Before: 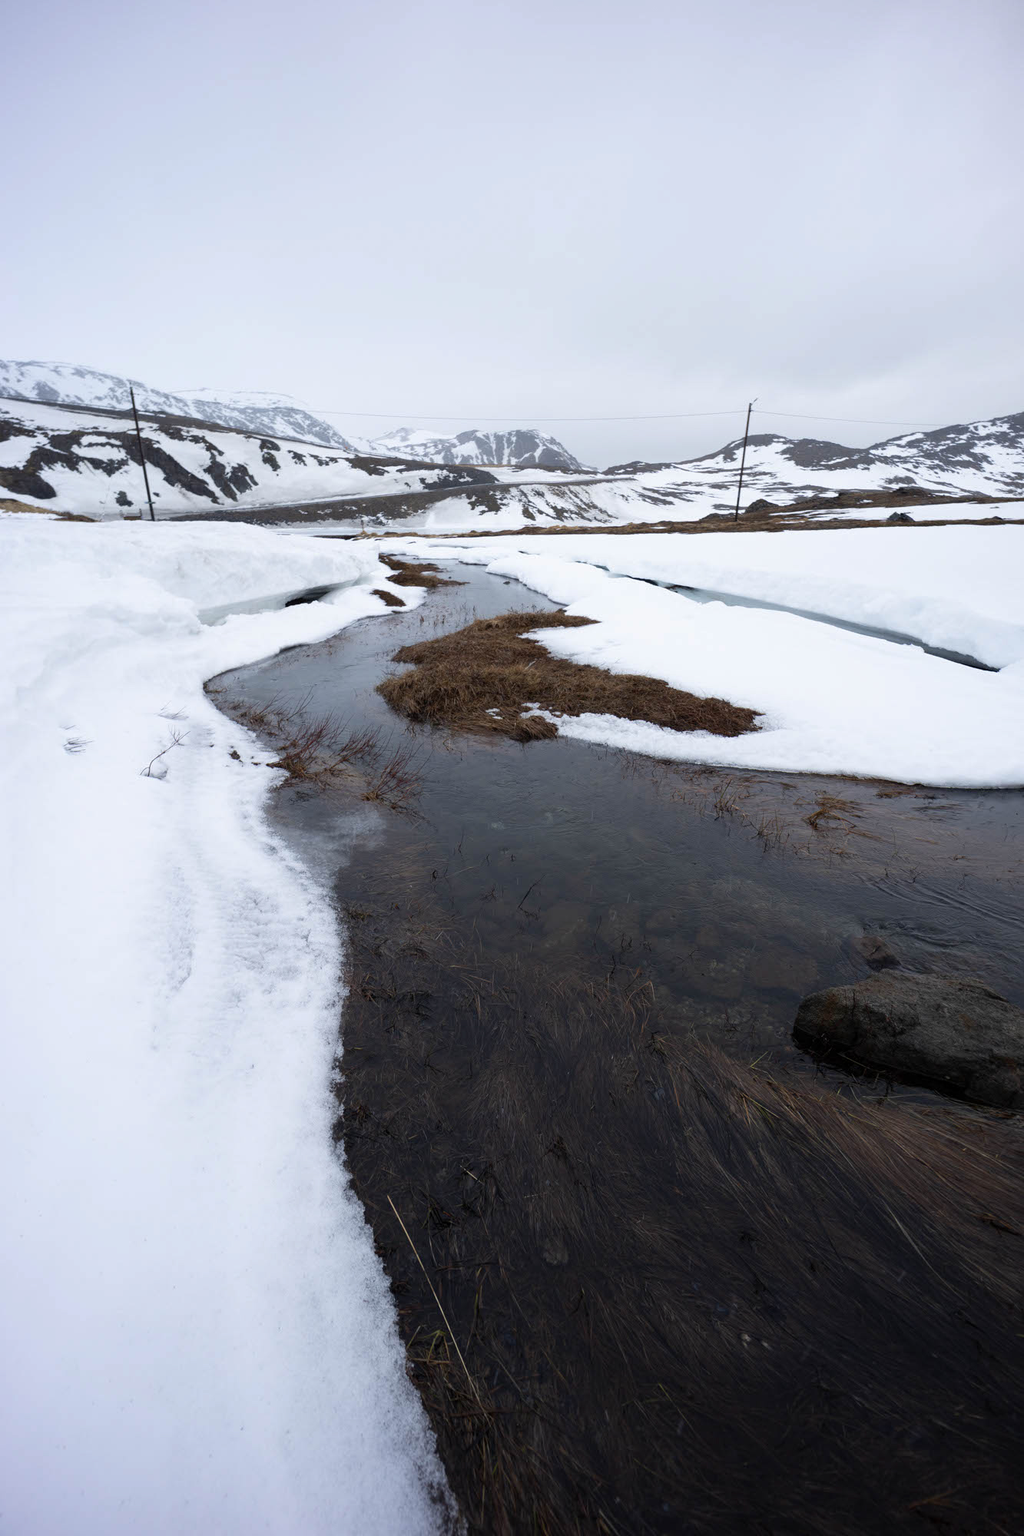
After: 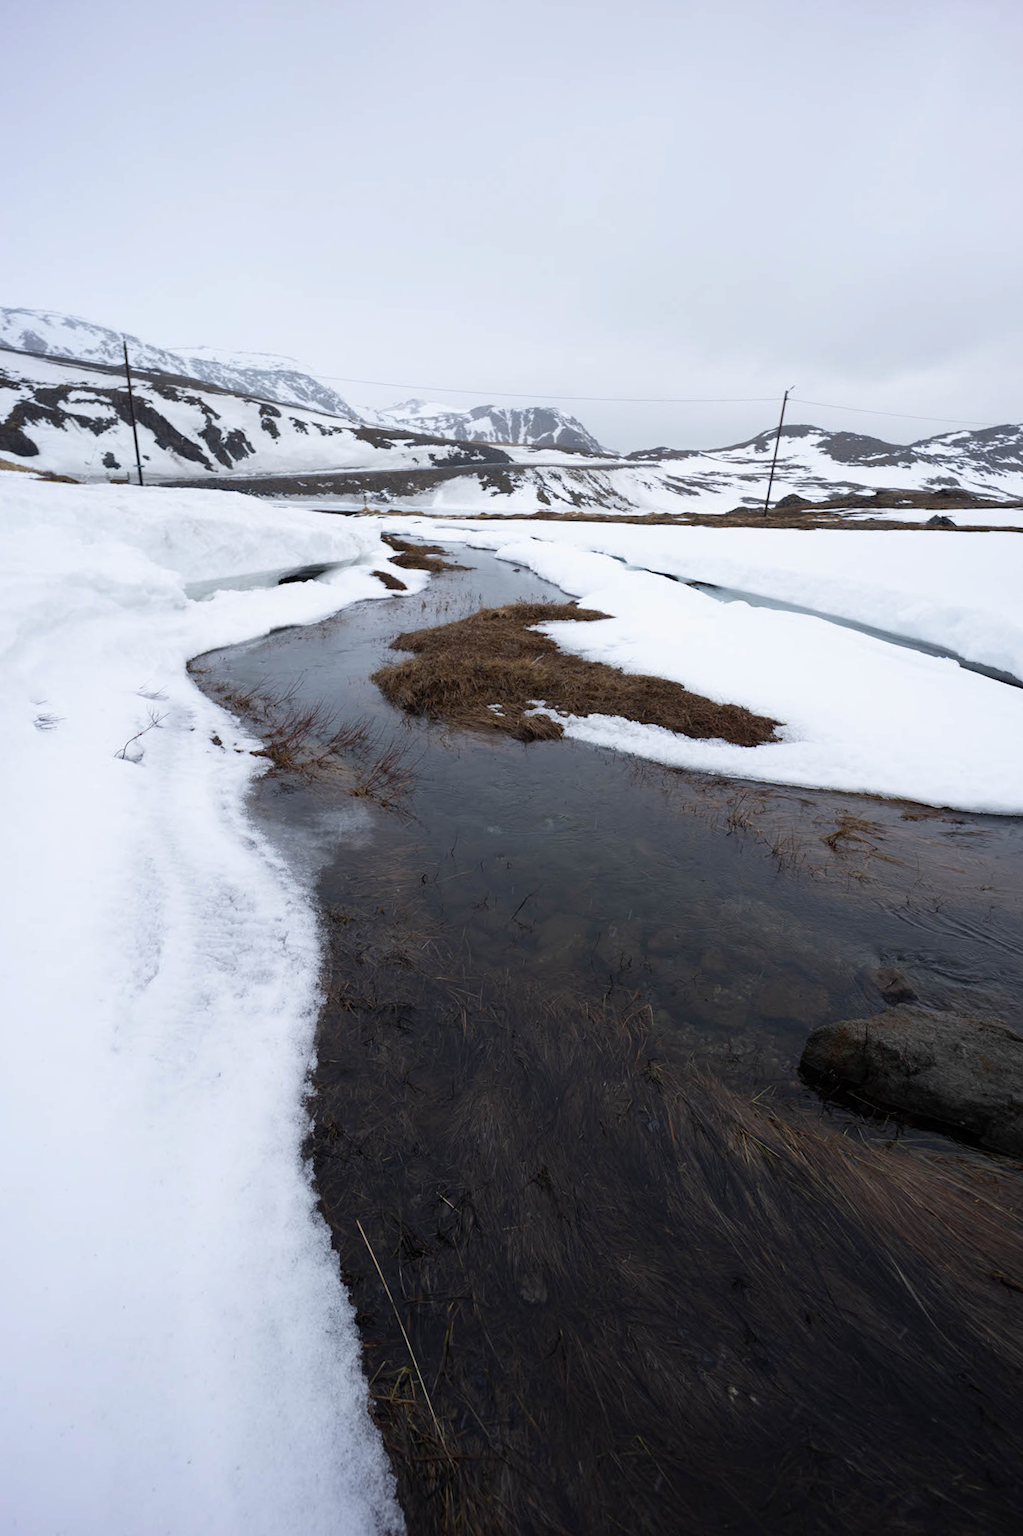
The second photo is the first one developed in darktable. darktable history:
crop and rotate: angle -2.79°
